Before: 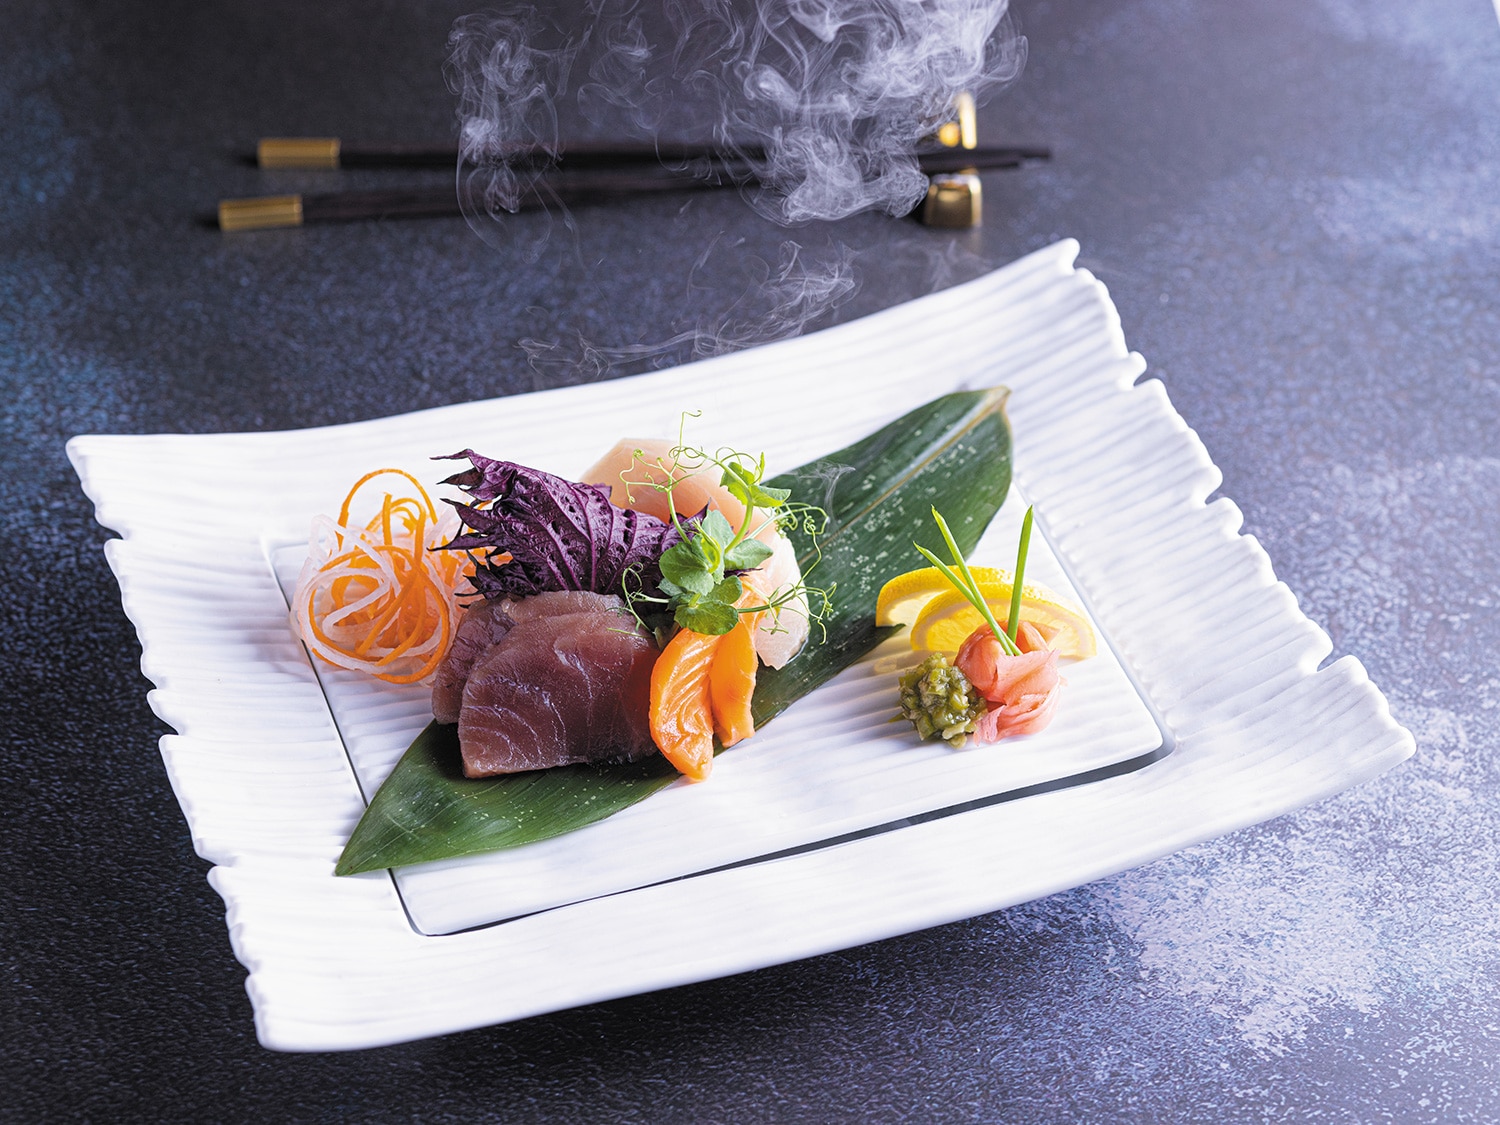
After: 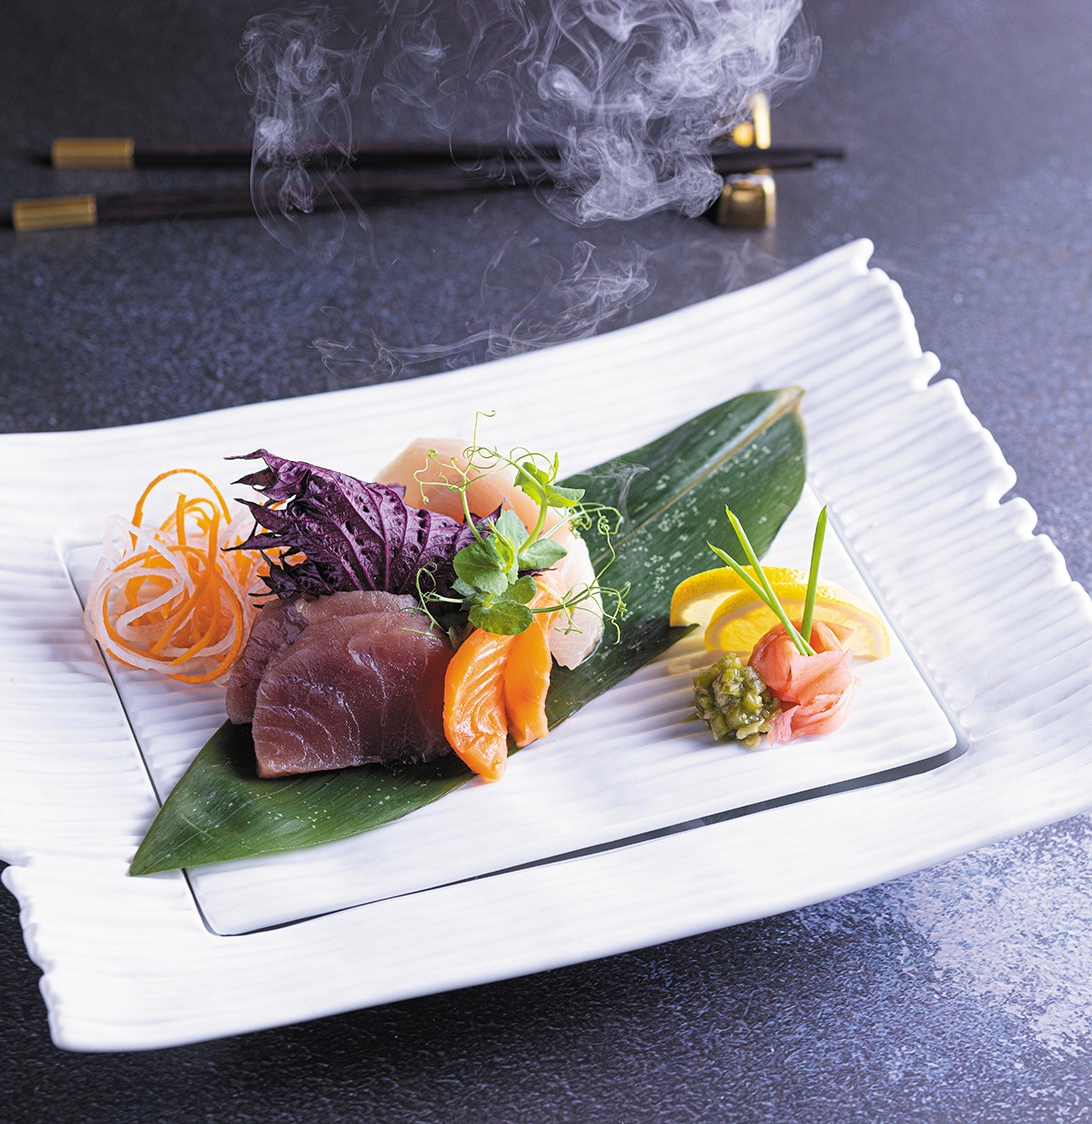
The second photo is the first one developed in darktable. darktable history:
crop: left 13.774%, top 0%, right 13.403%
